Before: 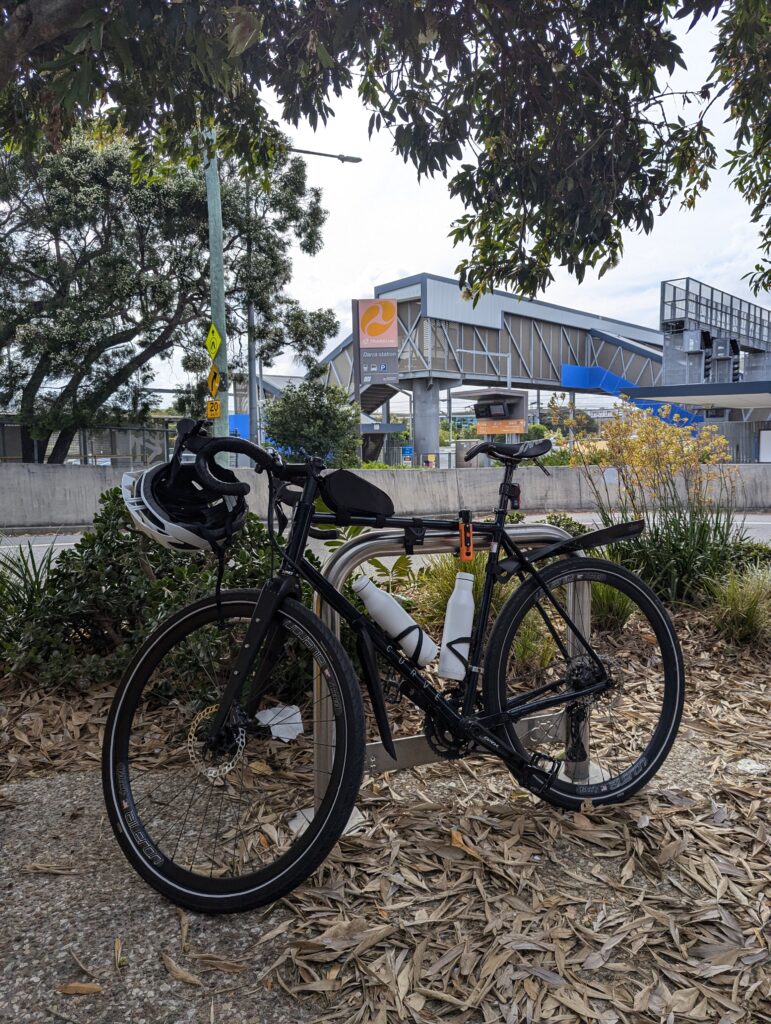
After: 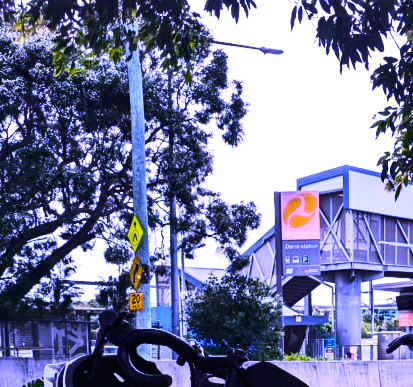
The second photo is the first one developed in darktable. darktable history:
velvia: on, module defaults
crop: left 10.121%, top 10.631%, right 36.218%, bottom 51.526%
tone curve: curves: ch0 [(0, 0) (0.288, 0.201) (0.683, 0.793) (1, 1)], color space Lab, linked channels, preserve colors none
white balance: red 0.98, blue 1.61
color balance rgb: shadows lift › chroma 1%, shadows lift › hue 217.2°, power › hue 310.8°, highlights gain › chroma 2%, highlights gain › hue 44.4°, global offset › luminance 0.25%, global offset › hue 171.6°, perceptual saturation grading › global saturation 14.09%, perceptual saturation grading › highlights -30%, perceptual saturation grading › shadows 50.67%, global vibrance 25%, contrast 20%
